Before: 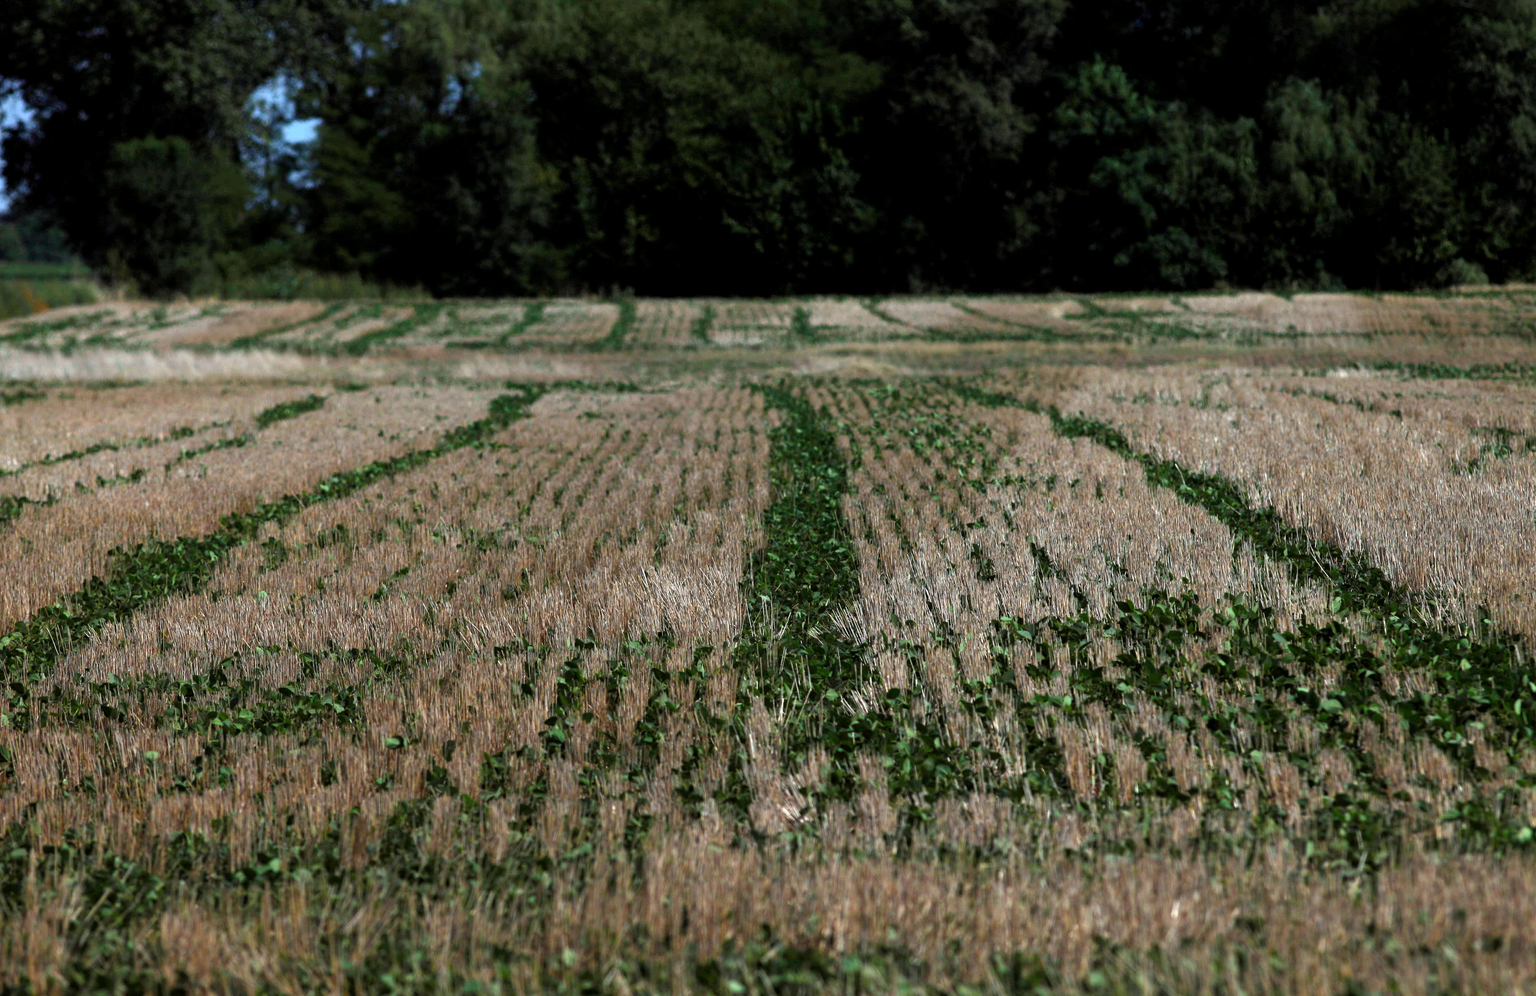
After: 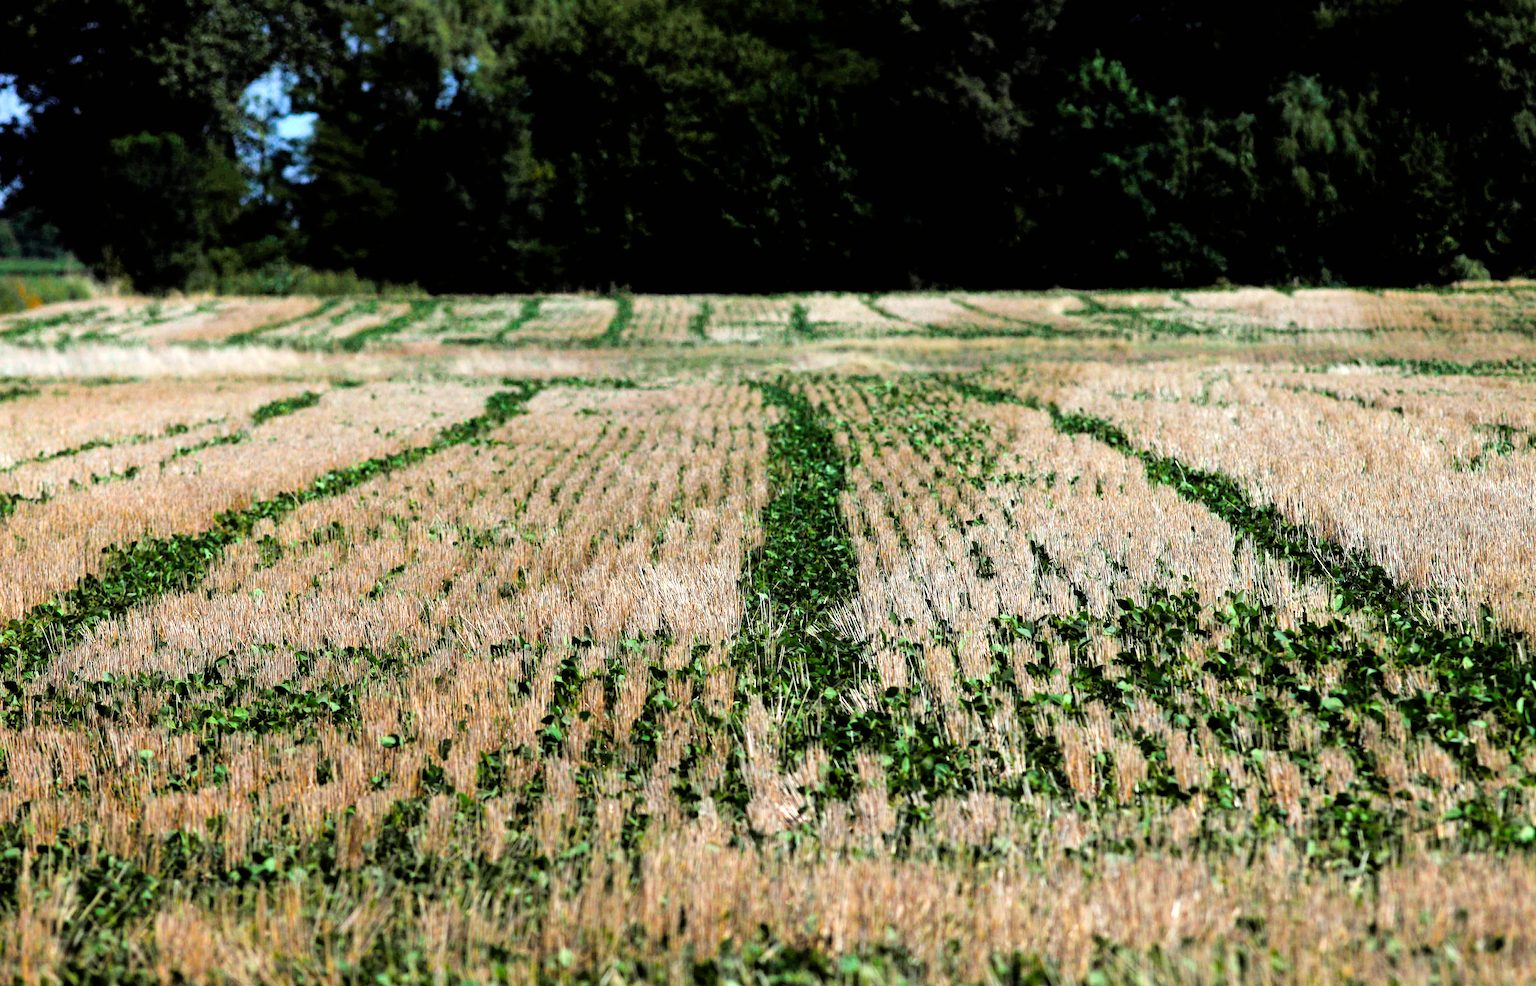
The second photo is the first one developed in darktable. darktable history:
color balance rgb: power › hue 74.08°, perceptual saturation grading › global saturation 19.957%, global vibrance 3.031%
crop: left 0.451%, top 0.644%, right 0.128%, bottom 0.84%
levels: levels [0, 0.394, 0.787]
exposure: exposure 0.566 EV, compensate highlight preservation false
filmic rgb: black relative exposure -6.21 EV, white relative exposure 6.96 EV, hardness 2.27, iterations of high-quality reconstruction 0
